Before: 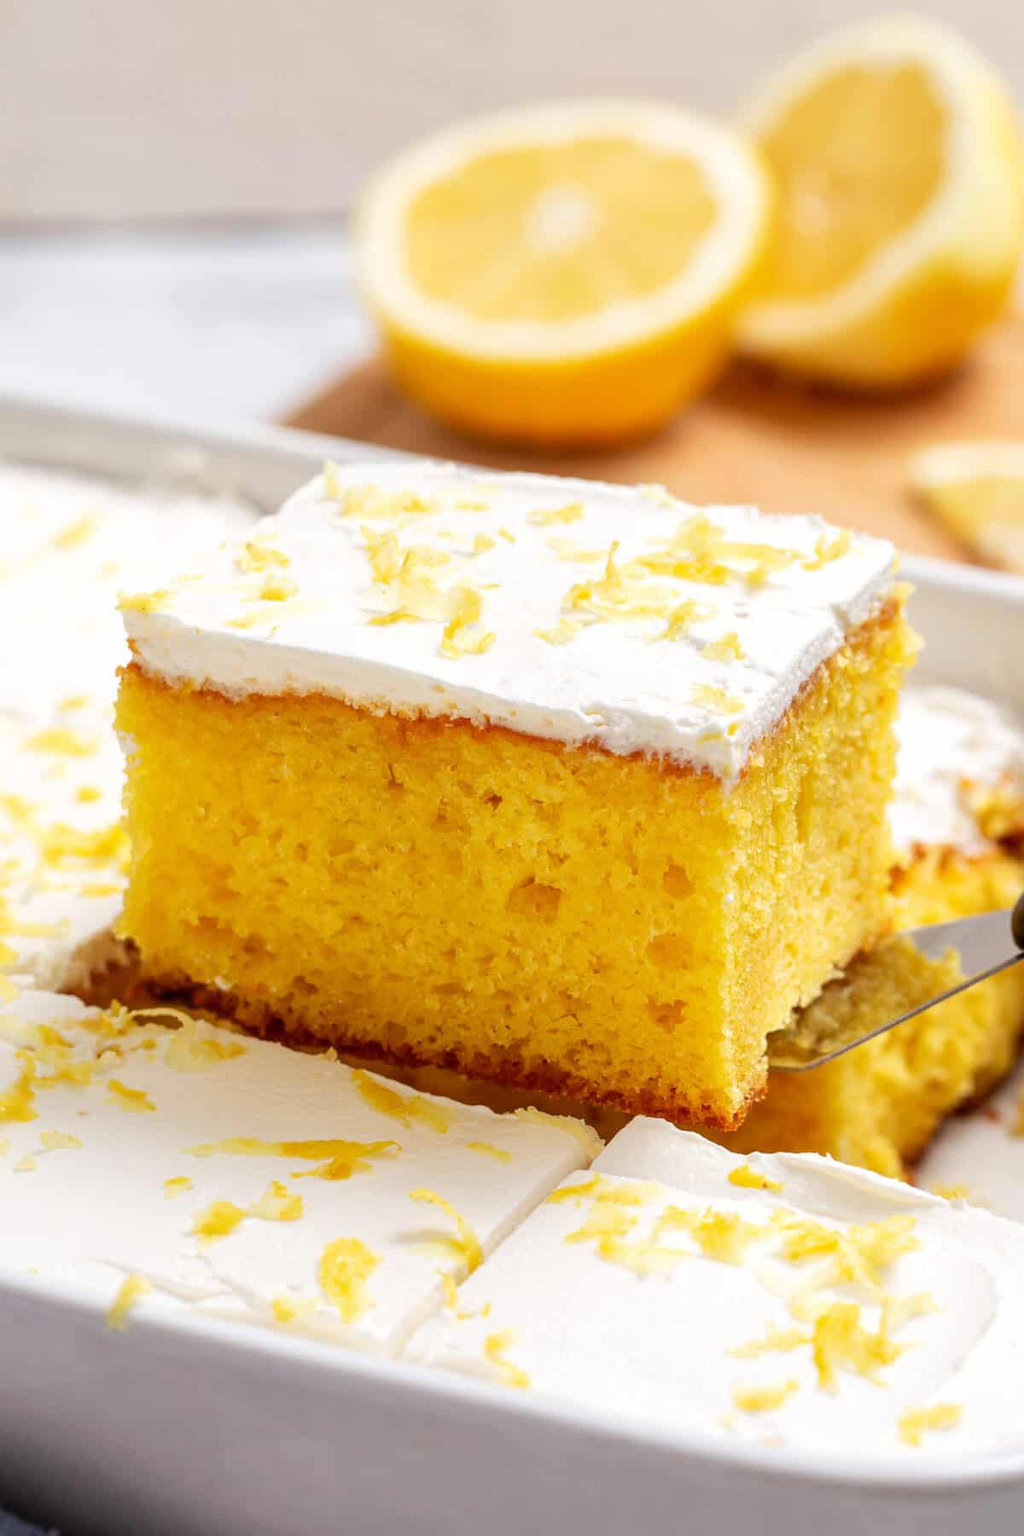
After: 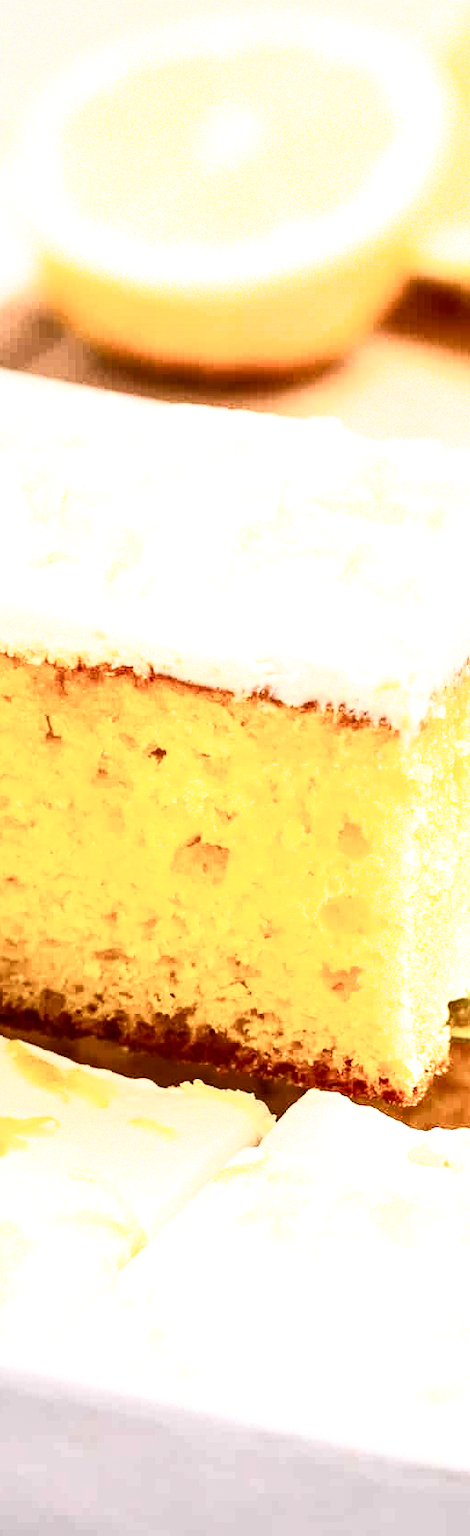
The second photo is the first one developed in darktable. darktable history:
contrast brightness saturation: contrast 0.64, brightness 0.355, saturation 0.141
crop: left 33.822%, top 6.023%, right 22.929%
filmic rgb: black relative exposure -9.15 EV, white relative exposure 2.3 EV, hardness 7.52, enable highlight reconstruction true
local contrast: highlights 93%, shadows 86%, detail 160%, midtone range 0.2
